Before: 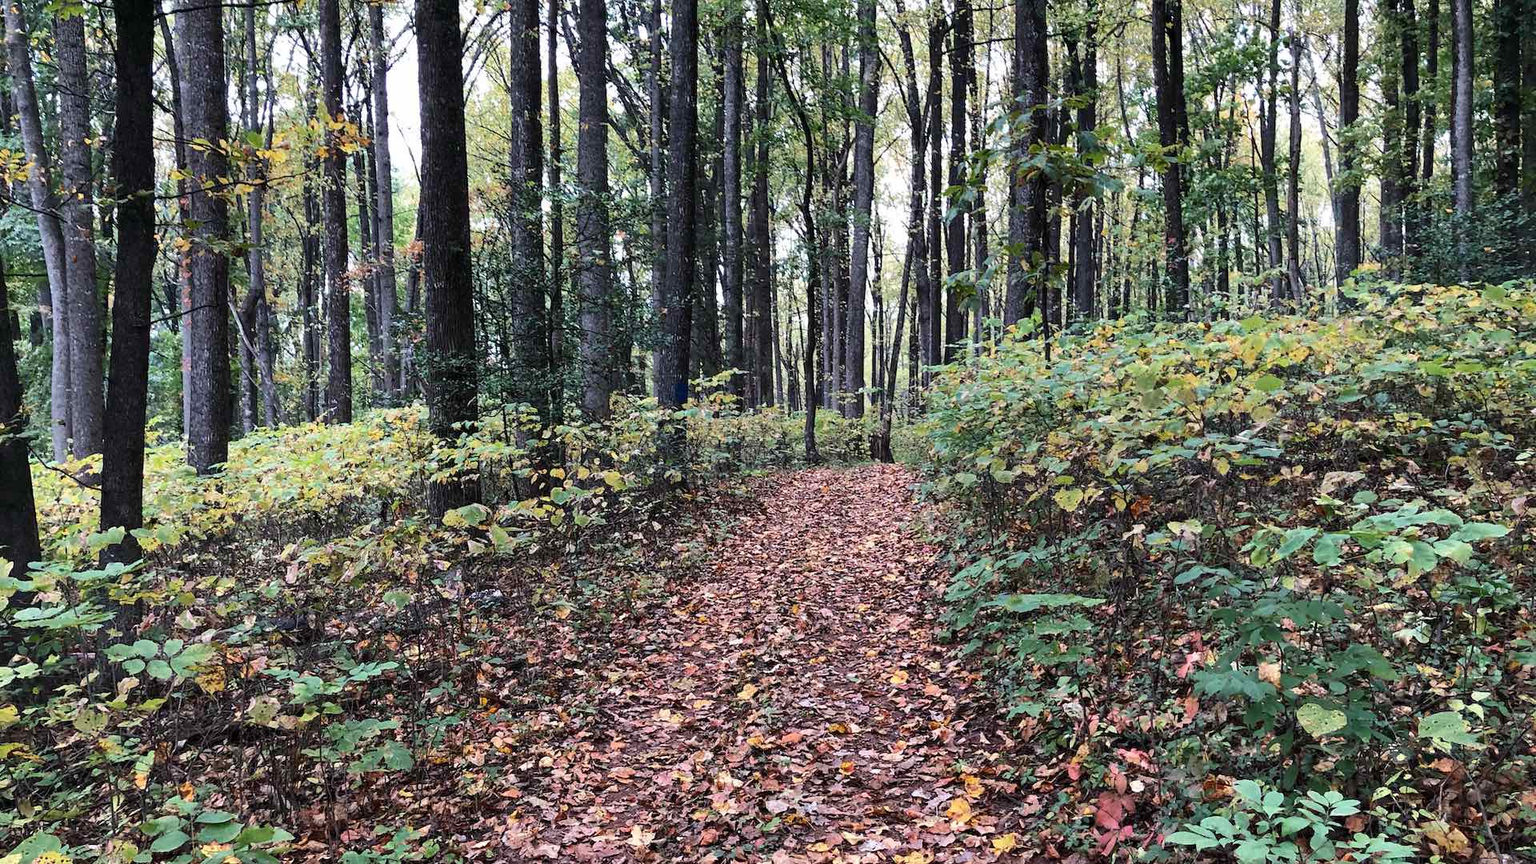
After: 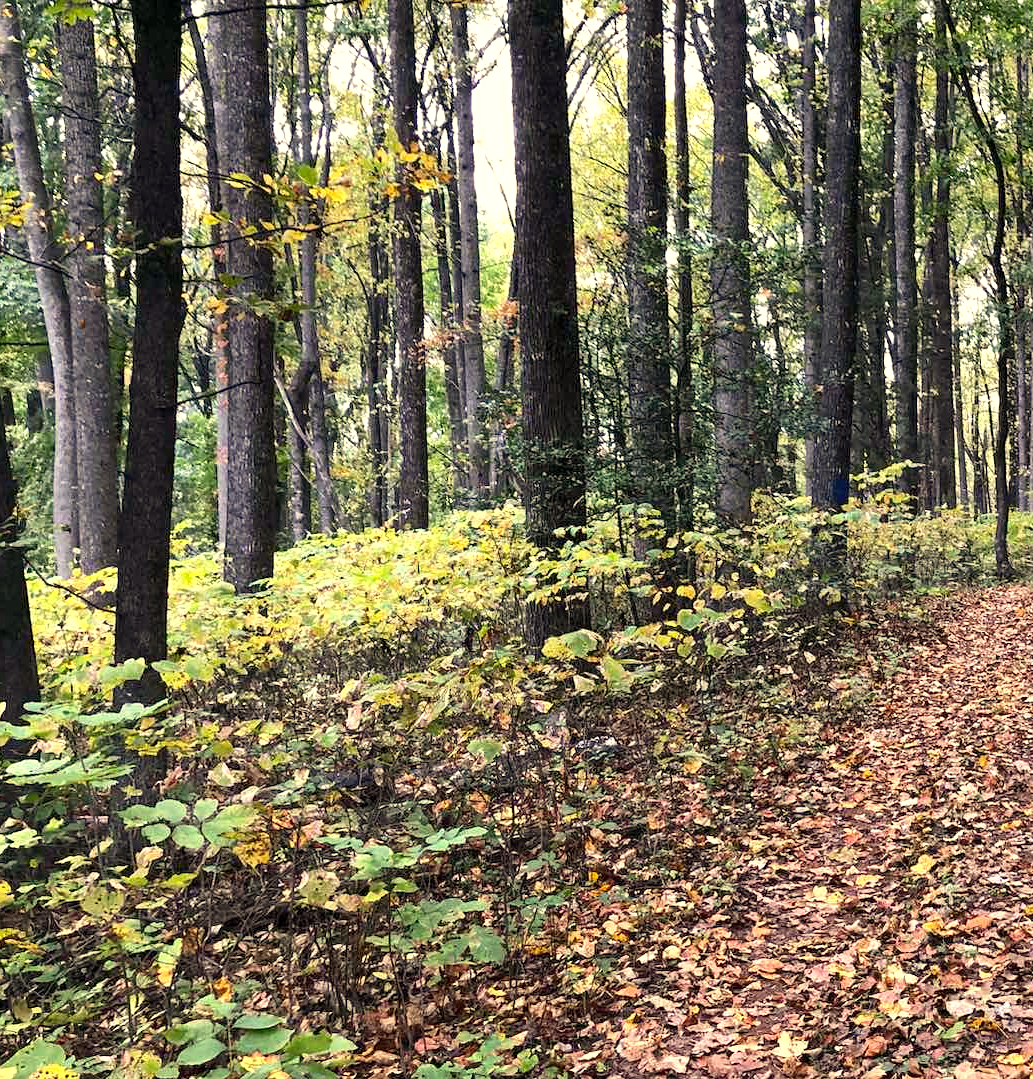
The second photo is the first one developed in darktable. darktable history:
tone equalizer: -8 EV -0.55 EV
crop: left 0.587%, right 45.588%, bottom 0.086%
color correction: highlights a* 2.72, highlights b* 22.8
exposure: black level correction 0.001, exposure 0.5 EV, compensate exposure bias true, compensate highlight preservation false
